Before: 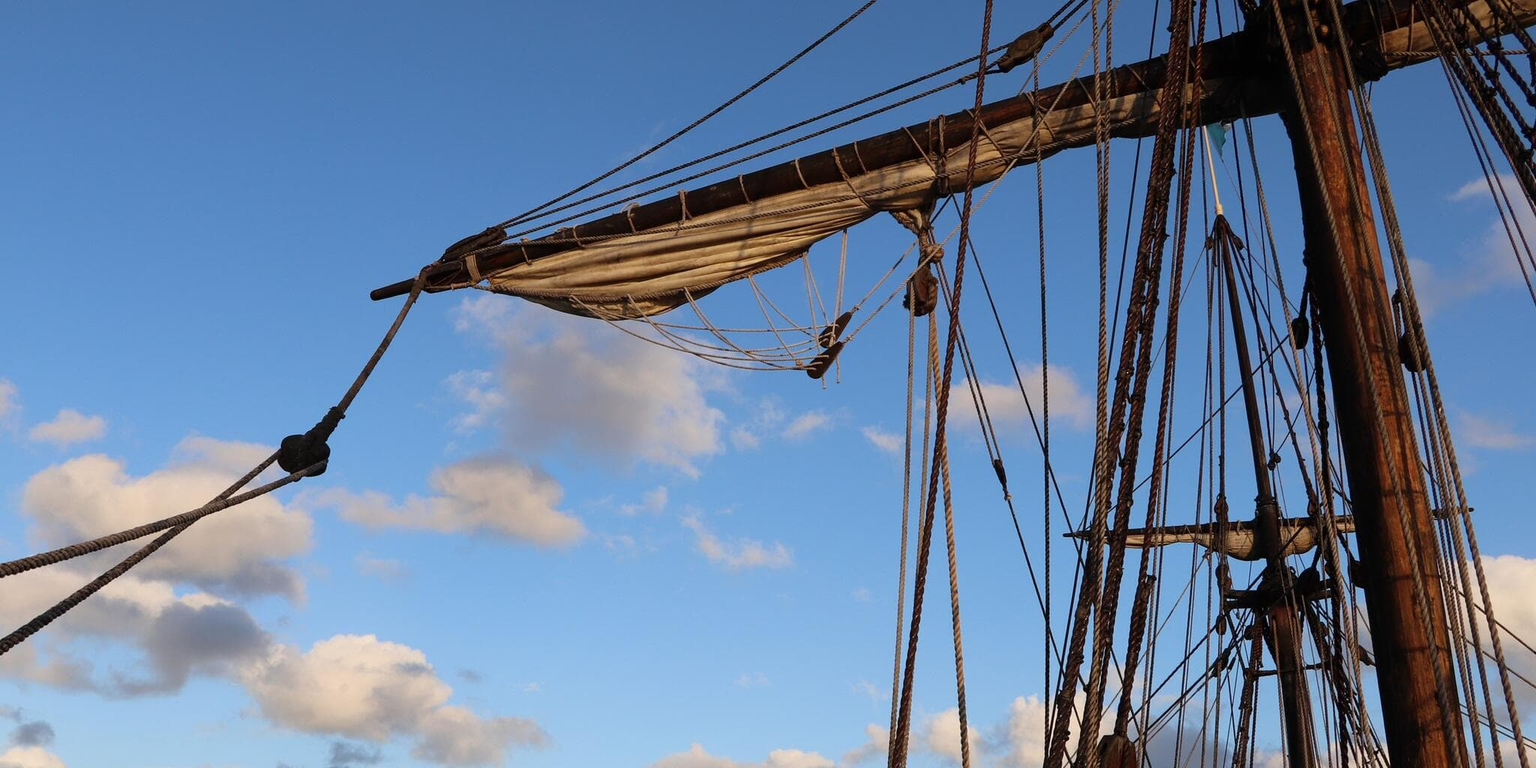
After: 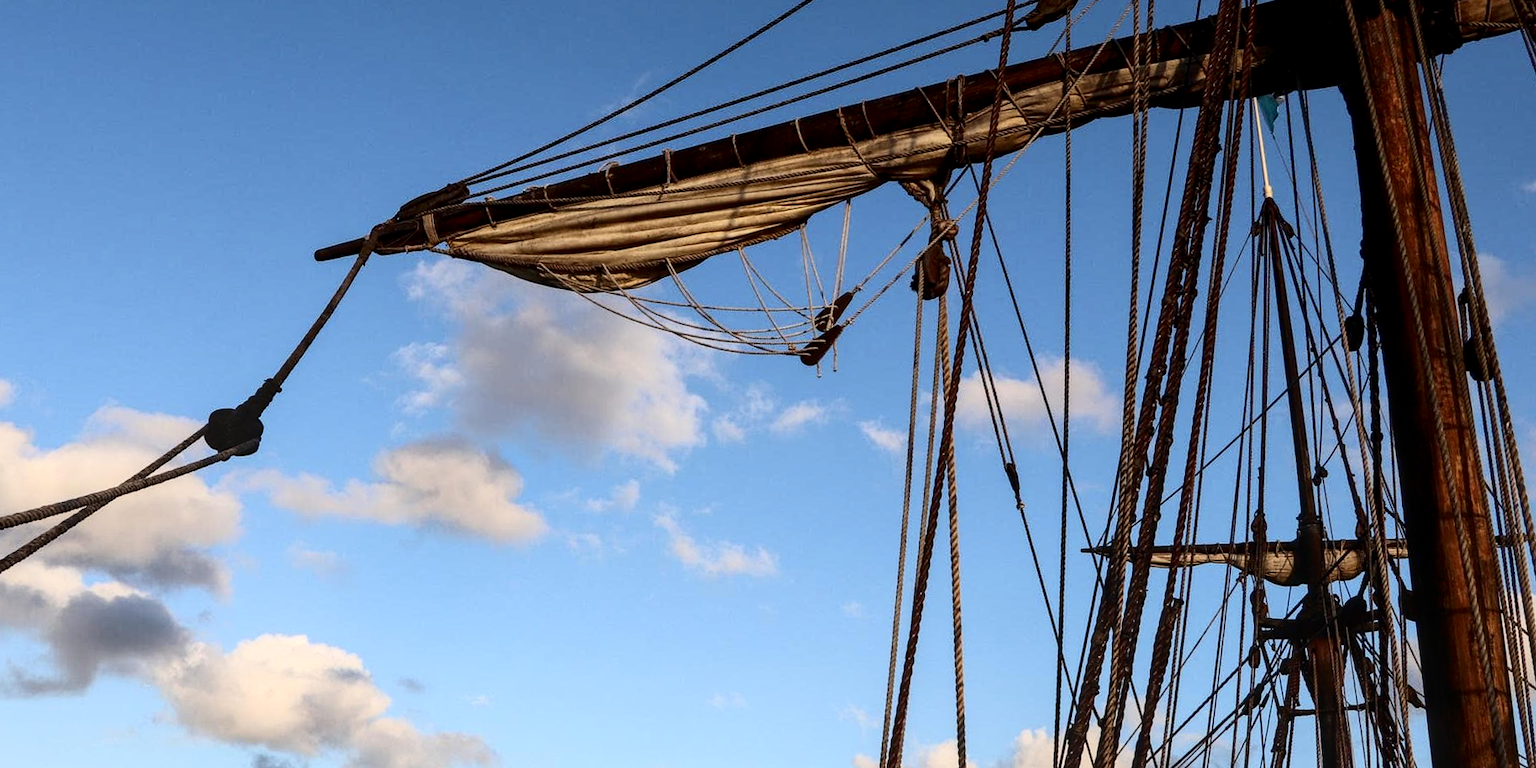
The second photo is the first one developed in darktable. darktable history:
crop and rotate: angle -1.96°, left 3.097%, top 4.154%, right 1.586%, bottom 0.529%
contrast brightness saturation: contrast 0.28
local contrast: on, module defaults
